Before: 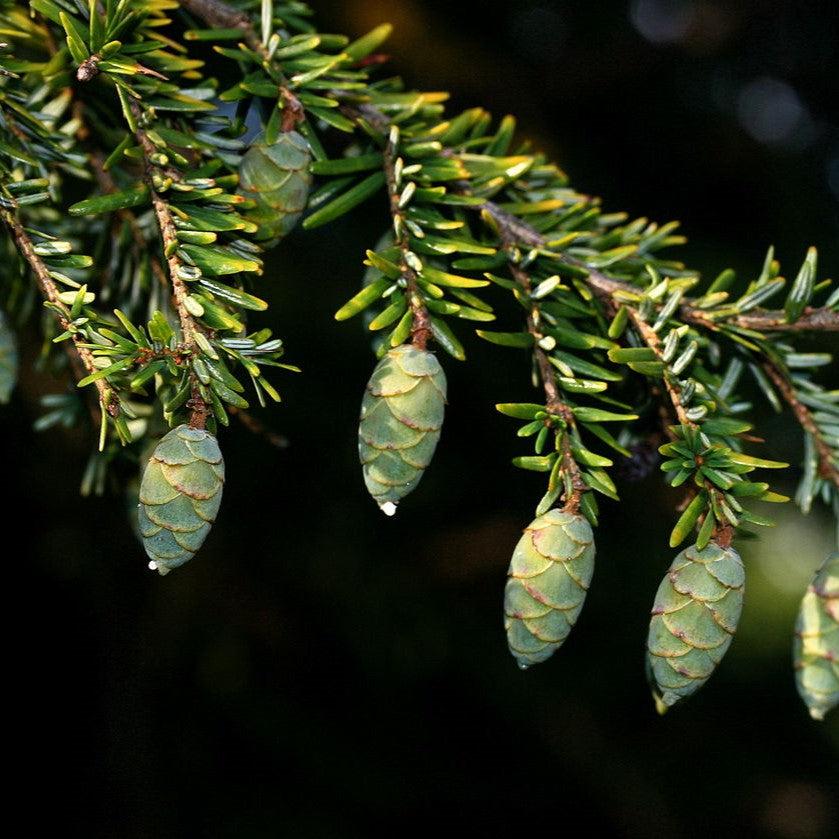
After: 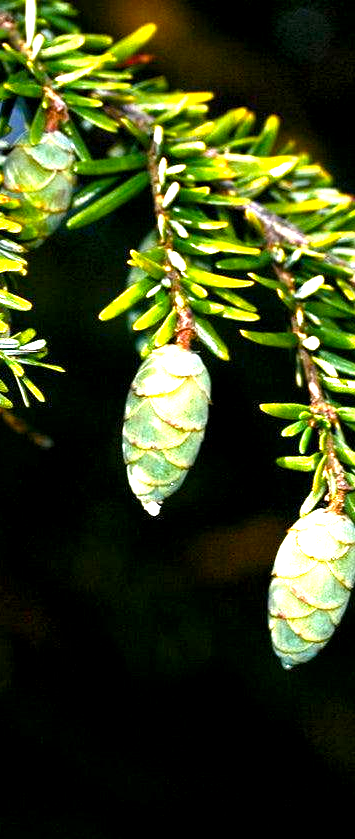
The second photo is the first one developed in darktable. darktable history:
crop: left 28.17%, right 29.503%
color balance rgb: power › hue 327°, perceptual saturation grading › global saturation 21.099%, perceptual saturation grading › highlights -19.96%, perceptual saturation grading › shadows 29.38%, perceptual brilliance grading › global brilliance 12.021%, perceptual brilliance grading › highlights 15.082%
exposure: black level correction 0.001, exposure 1.12 EV, compensate exposure bias true, compensate highlight preservation false
